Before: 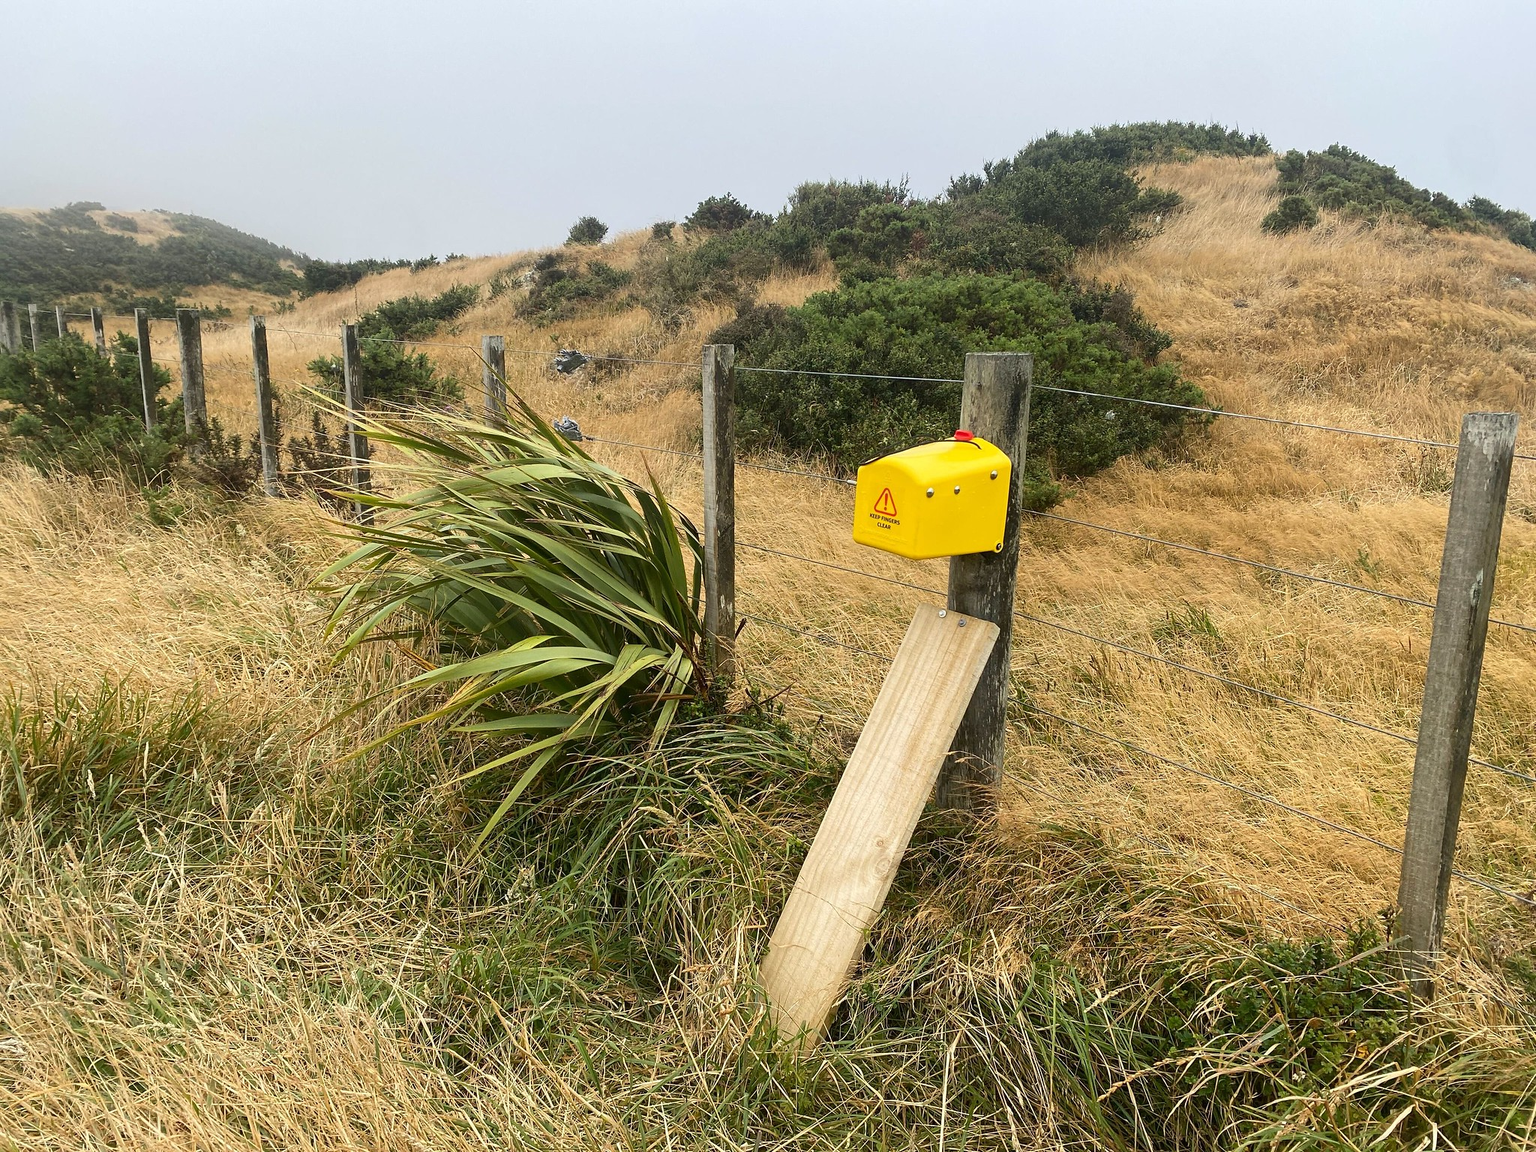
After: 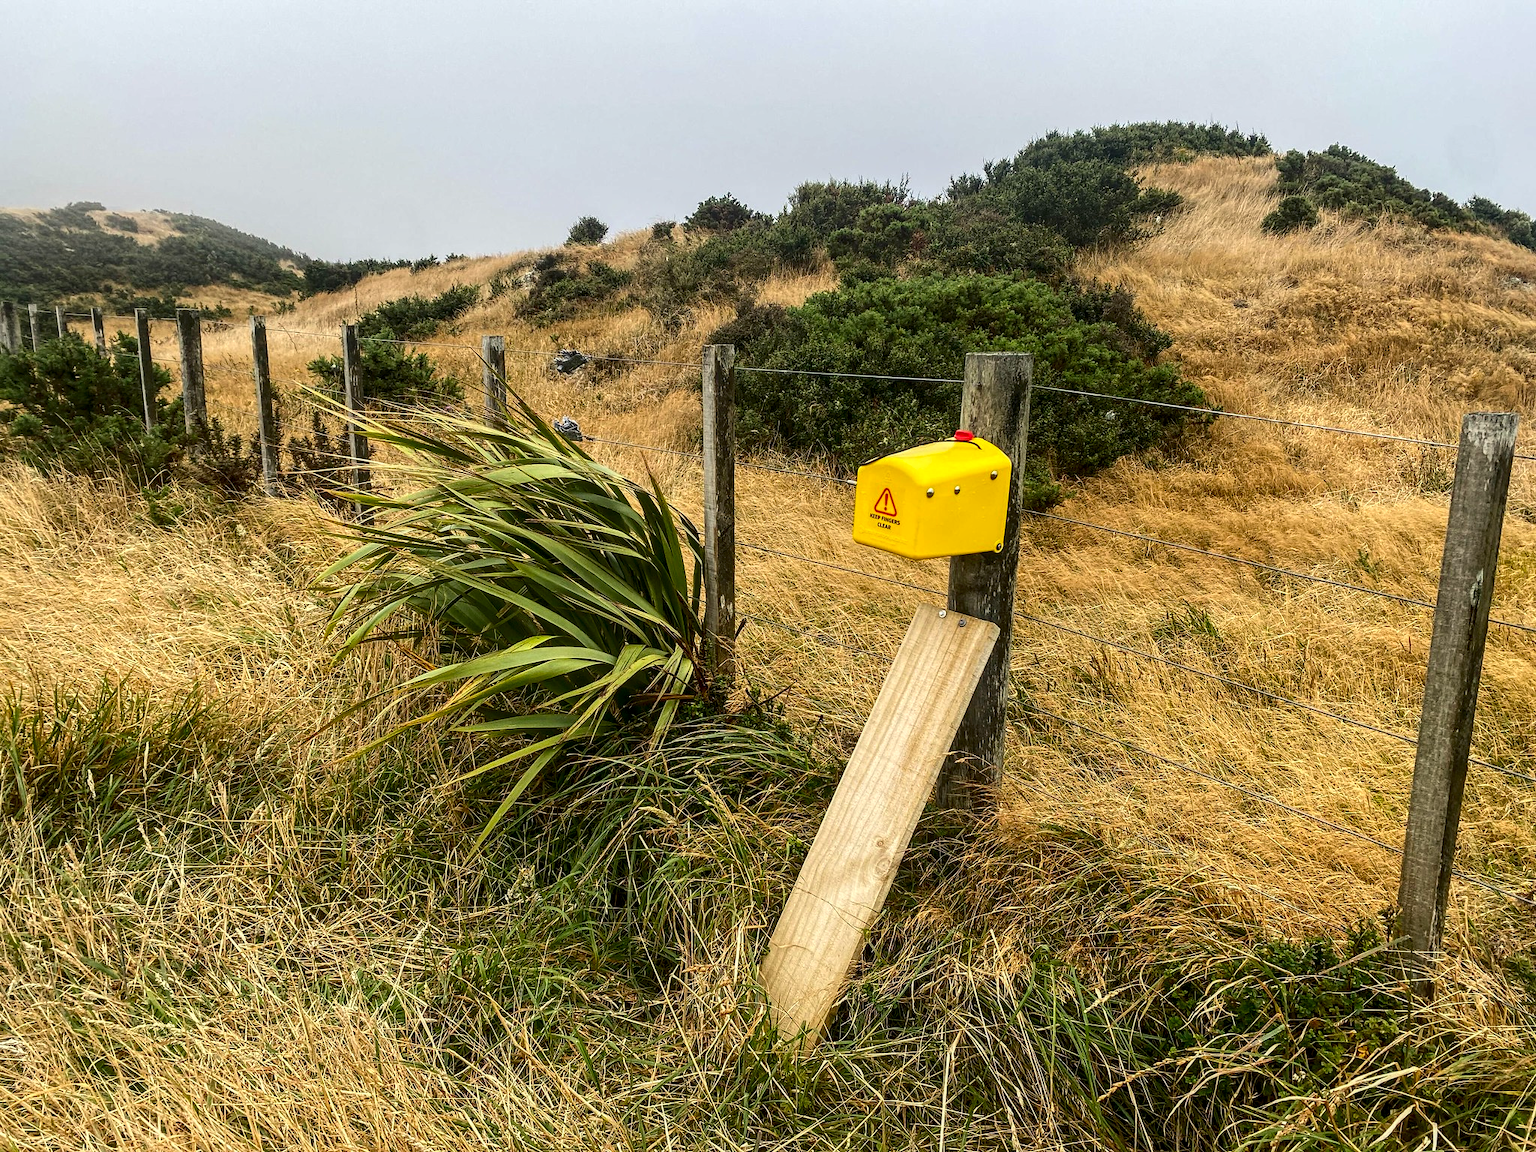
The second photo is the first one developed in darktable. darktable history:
exposure: compensate highlight preservation false
white balance: red 1.009, blue 0.985
contrast brightness saturation: contrast 0.12, brightness -0.12, saturation 0.2
local contrast: highlights 61%, detail 143%, midtone range 0.428
tone equalizer: on, module defaults
